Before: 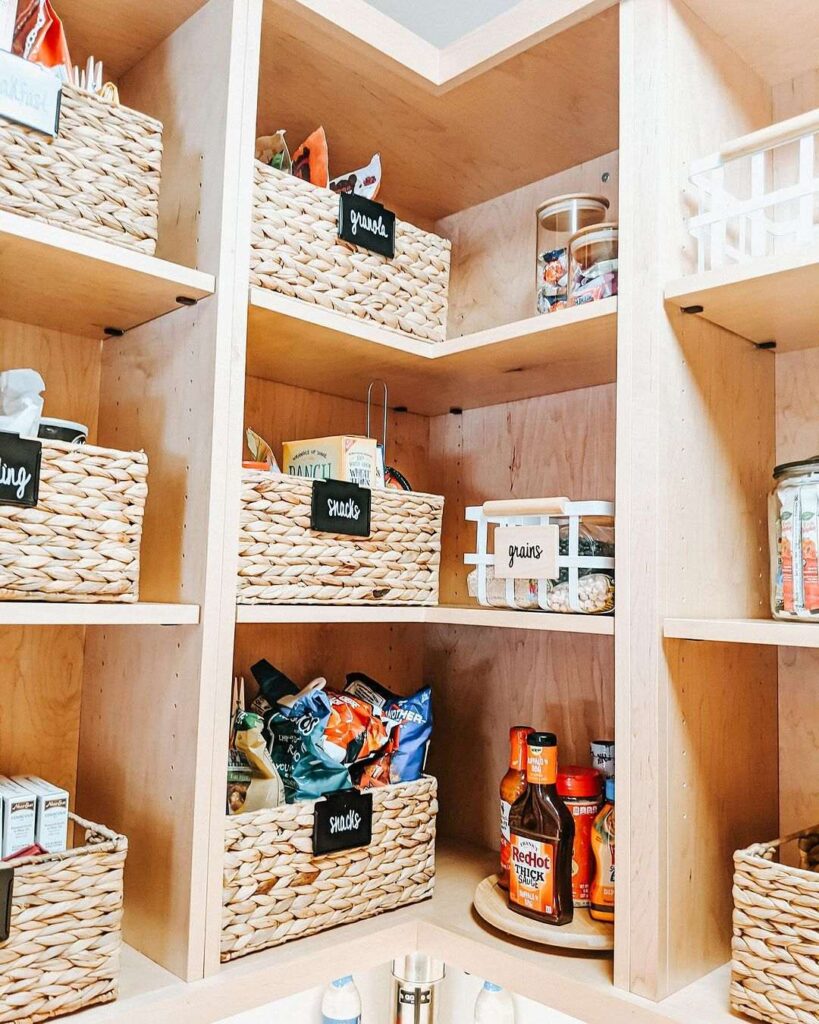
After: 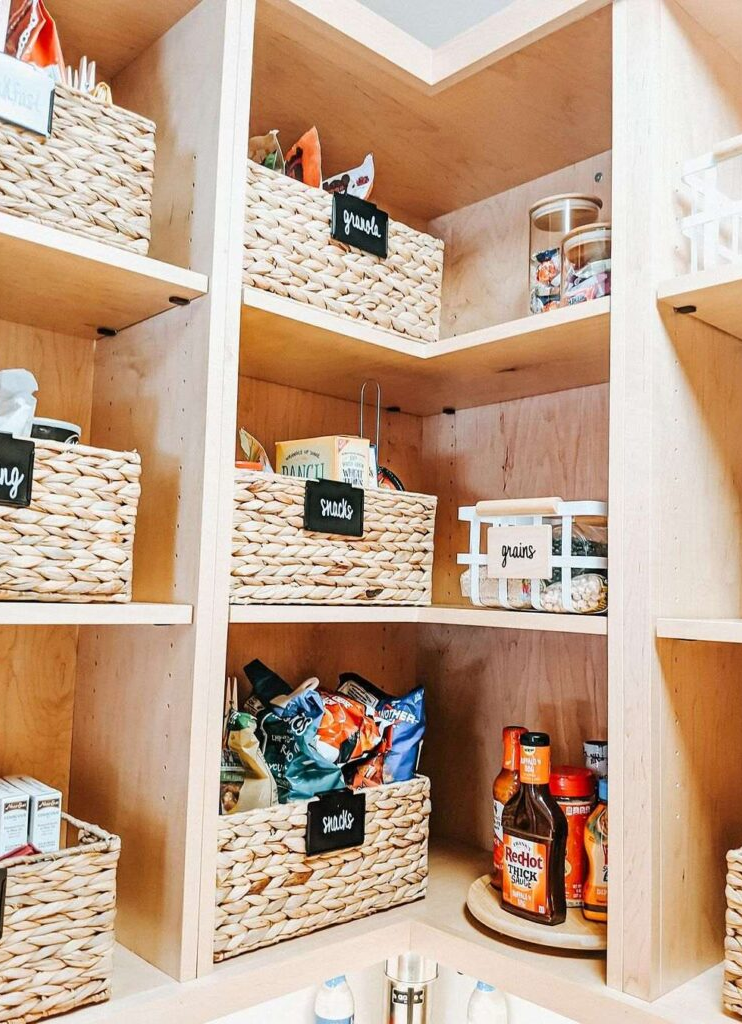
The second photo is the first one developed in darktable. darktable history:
crop and rotate: left 0.916%, right 8.394%
